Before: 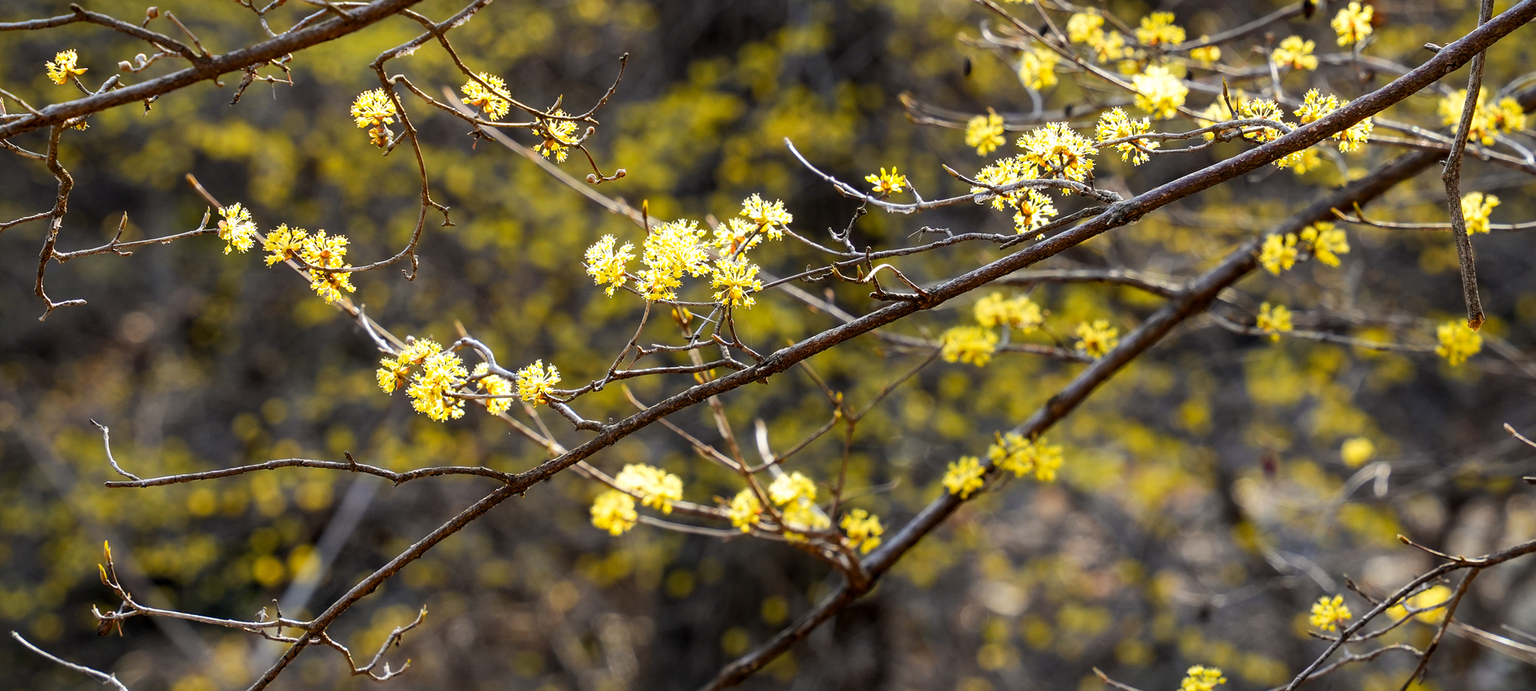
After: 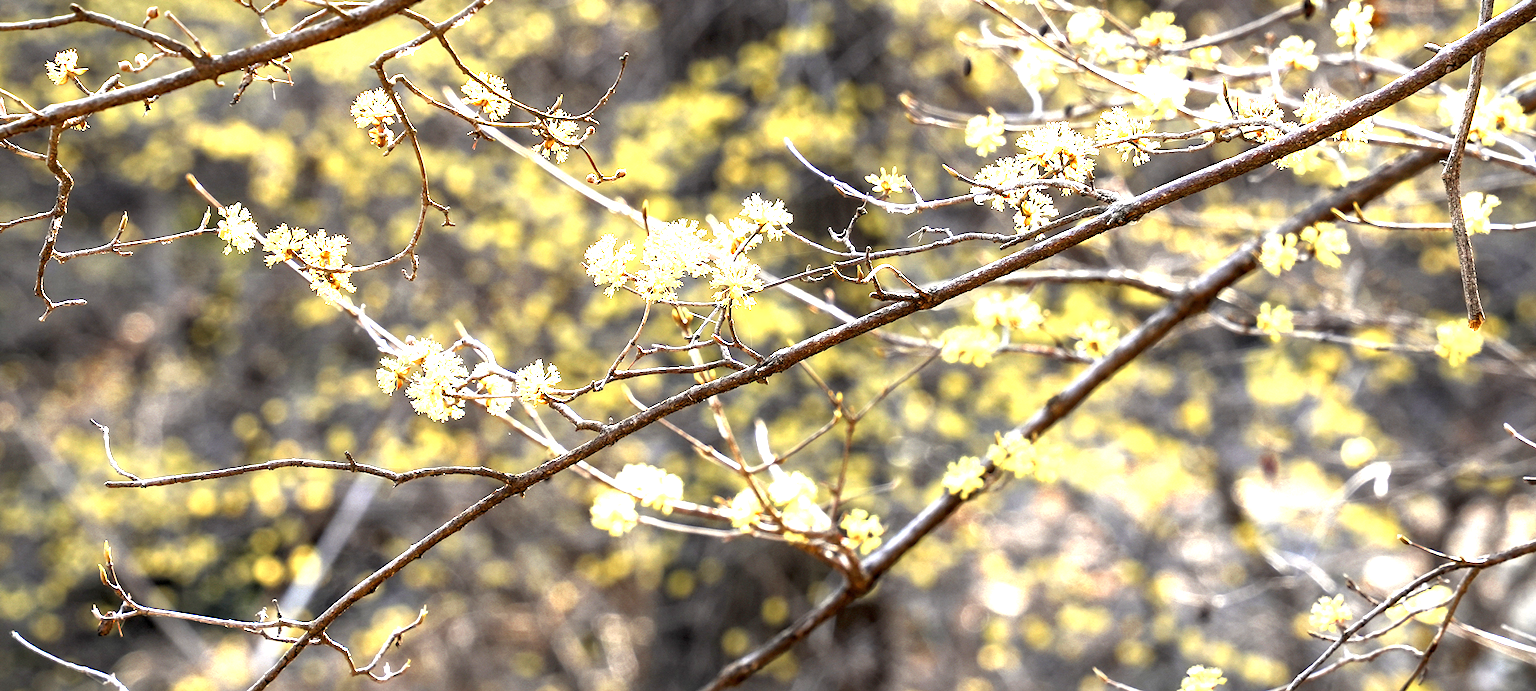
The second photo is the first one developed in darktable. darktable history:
exposure: exposure 2.04 EV, compensate highlight preservation false
base curve: curves: ch0 [(0, 0) (0.303, 0.277) (1, 1)]
color zones: curves: ch0 [(0, 0.5) (0.125, 0.4) (0.25, 0.5) (0.375, 0.4) (0.5, 0.4) (0.625, 0.6) (0.75, 0.6) (0.875, 0.5)]; ch1 [(0, 0.35) (0.125, 0.45) (0.25, 0.35) (0.375, 0.35) (0.5, 0.35) (0.625, 0.35) (0.75, 0.45) (0.875, 0.35)]; ch2 [(0, 0.6) (0.125, 0.5) (0.25, 0.5) (0.375, 0.6) (0.5, 0.6) (0.625, 0.5) (0.75, 0.5) (0.875, 0.5)]
